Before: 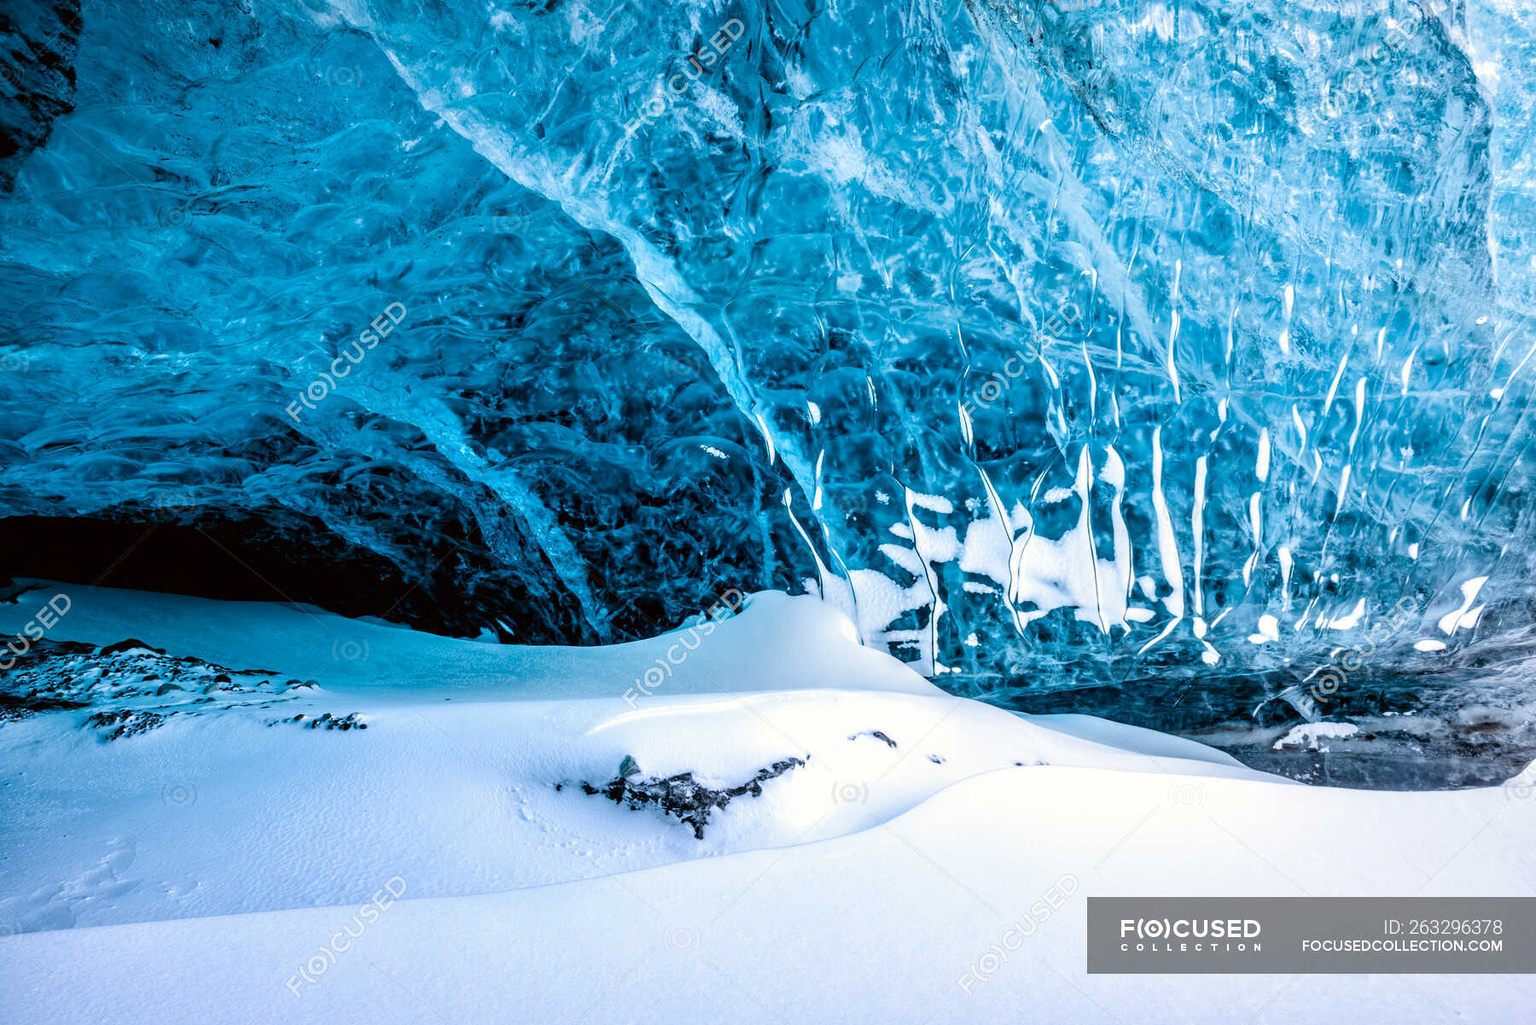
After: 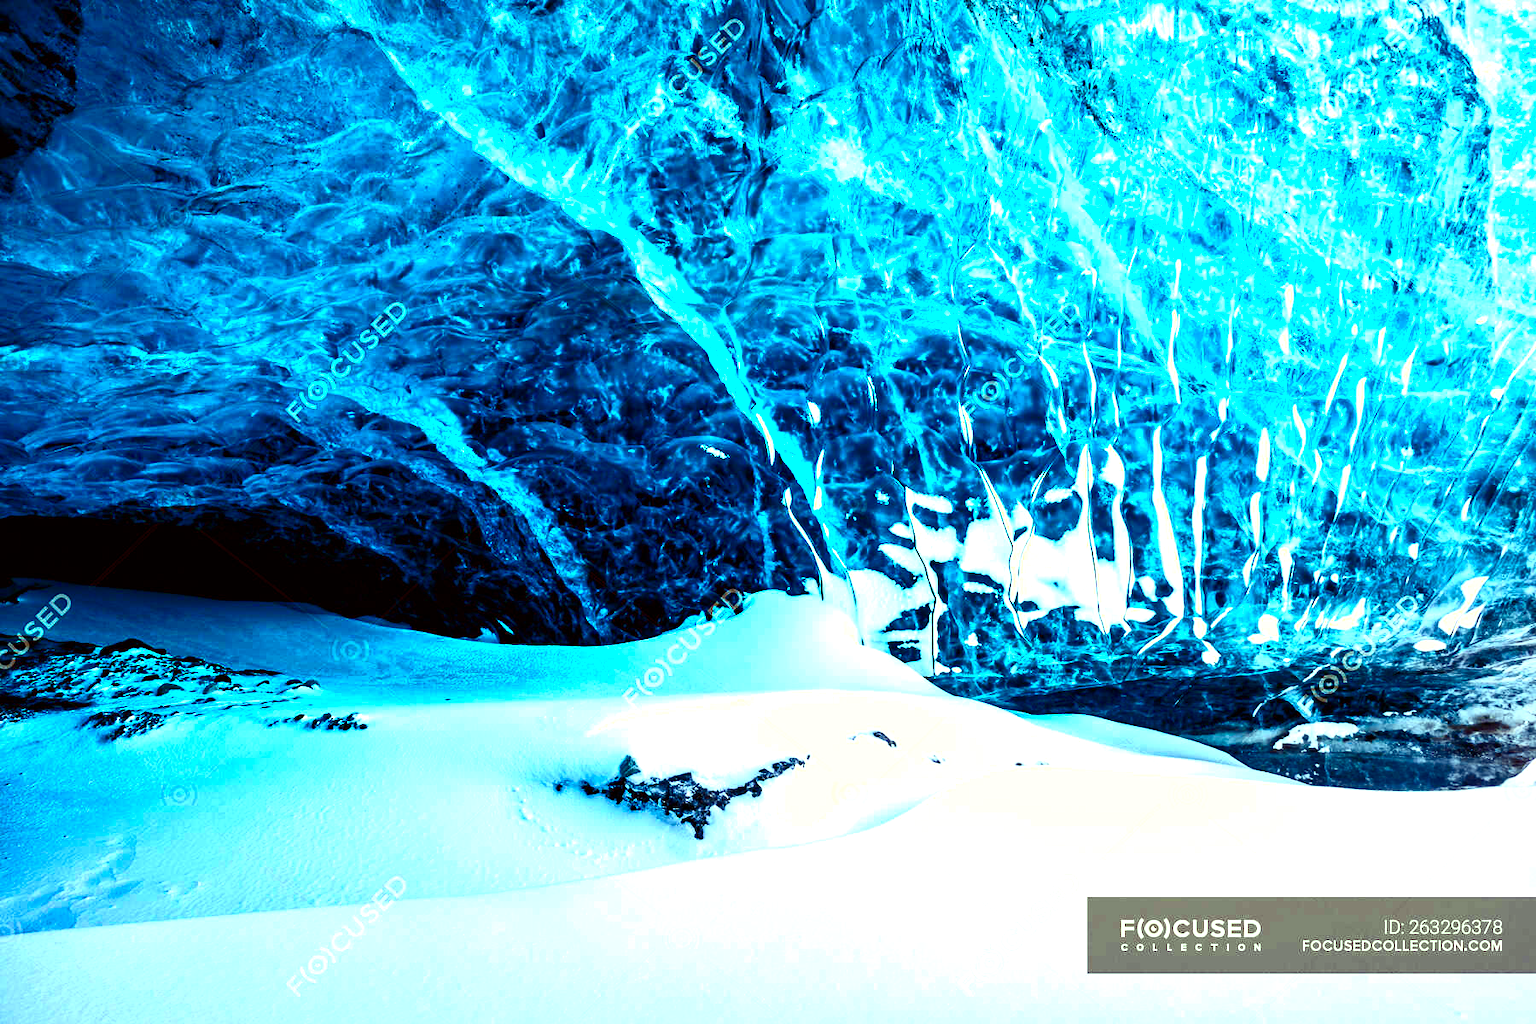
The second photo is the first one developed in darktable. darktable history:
color correction: highlights a* -10.96, highlights b* 9.93, saturation 1.72
exposure: exposure -0.157 EV, compensate exposure bias true, compensate highlight preservation false
contrast brightness saturation: contrast 0.288
color balance rgb: power › chroma 1.048%, power › hue 27.29°, perceptual saturation grading › global saturation 20%, perceptual saturation grading › highlights -24.758%, perceptual saturation grading › shadows 25.879%, perceptual brilliance grading › global brilliance 14.885%, perceptual brilliance grading › shadows -35.01%, global vibrance 20%
color zones: curves: ch0 [(0.25, 0.5) (0.463, 0.627) (0.484, 0.637) (0.75, 0.5)], mix 24.8%
